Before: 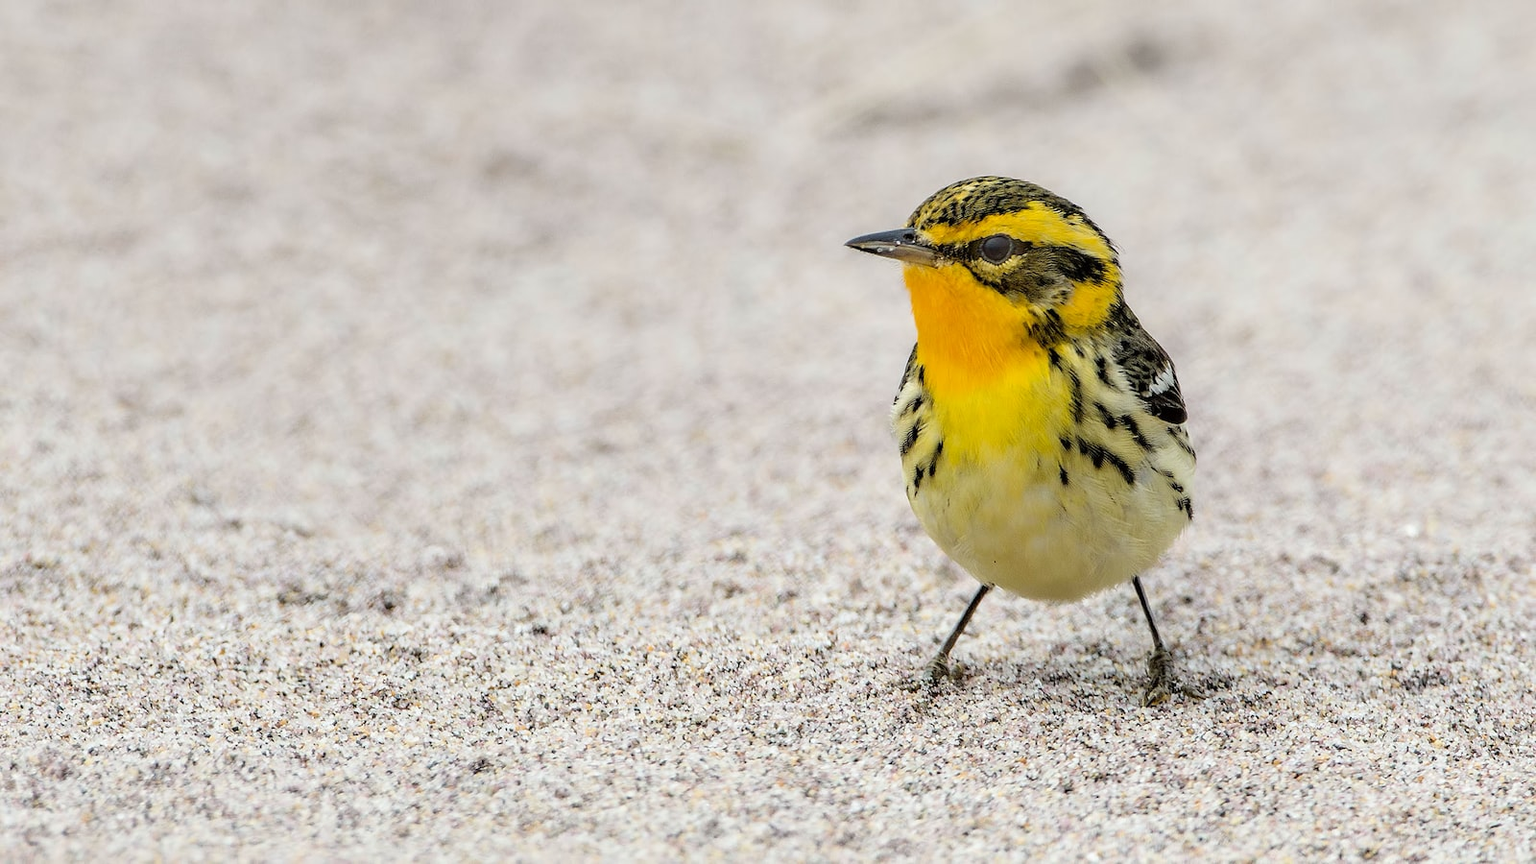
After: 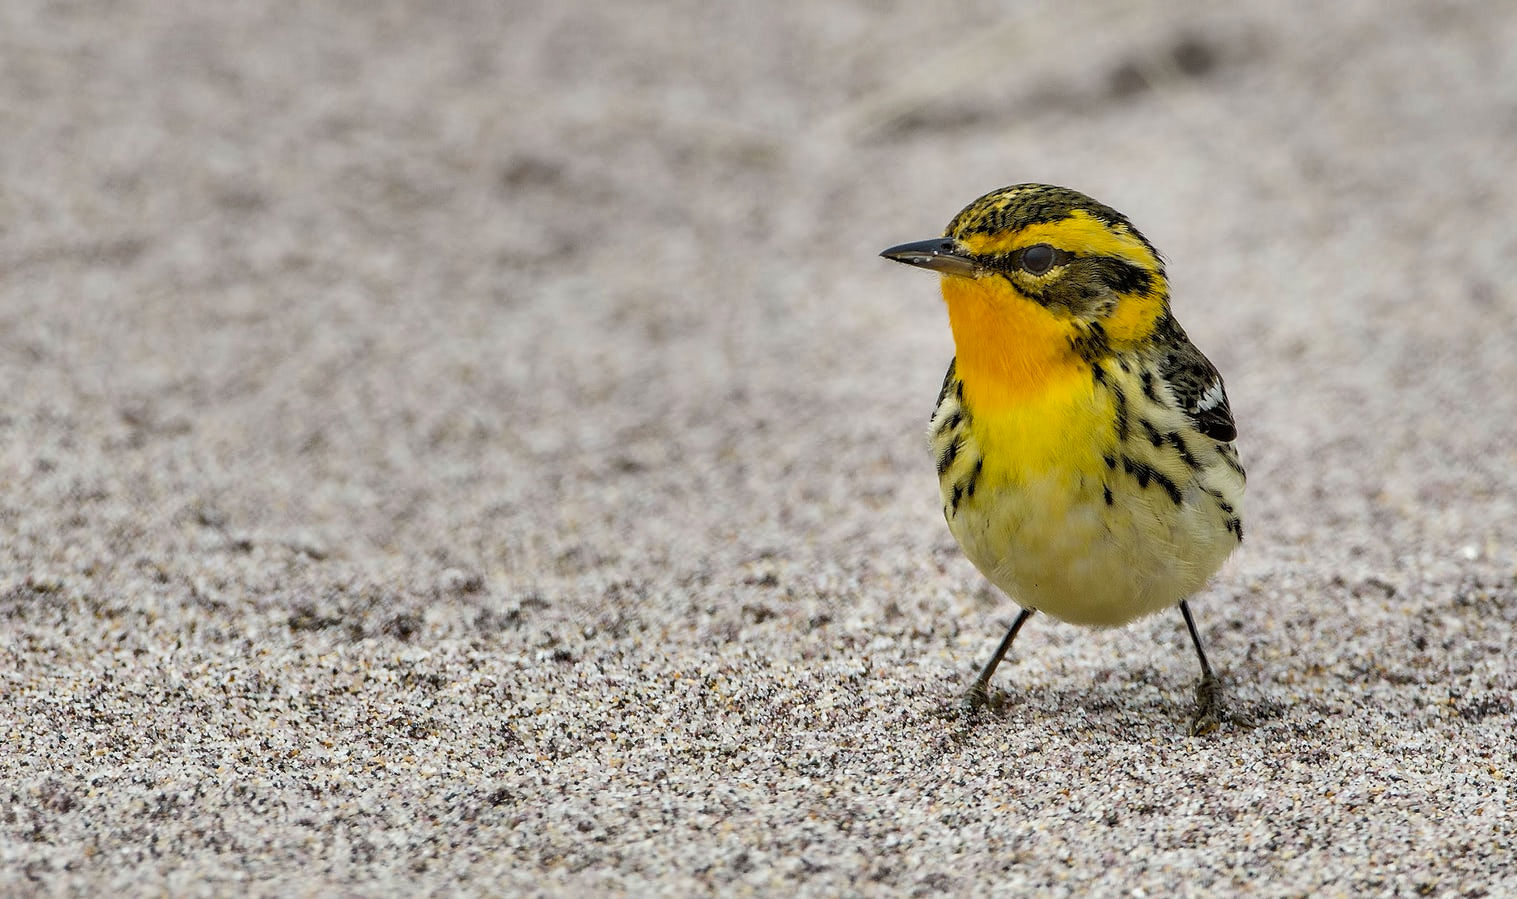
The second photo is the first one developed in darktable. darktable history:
crop and rotate: right 5.167%
shadows and highlights: radius 100.41, shadows 50.55, highlights -64.36, highlights color adjustment 49.82%, soften with gaussian
